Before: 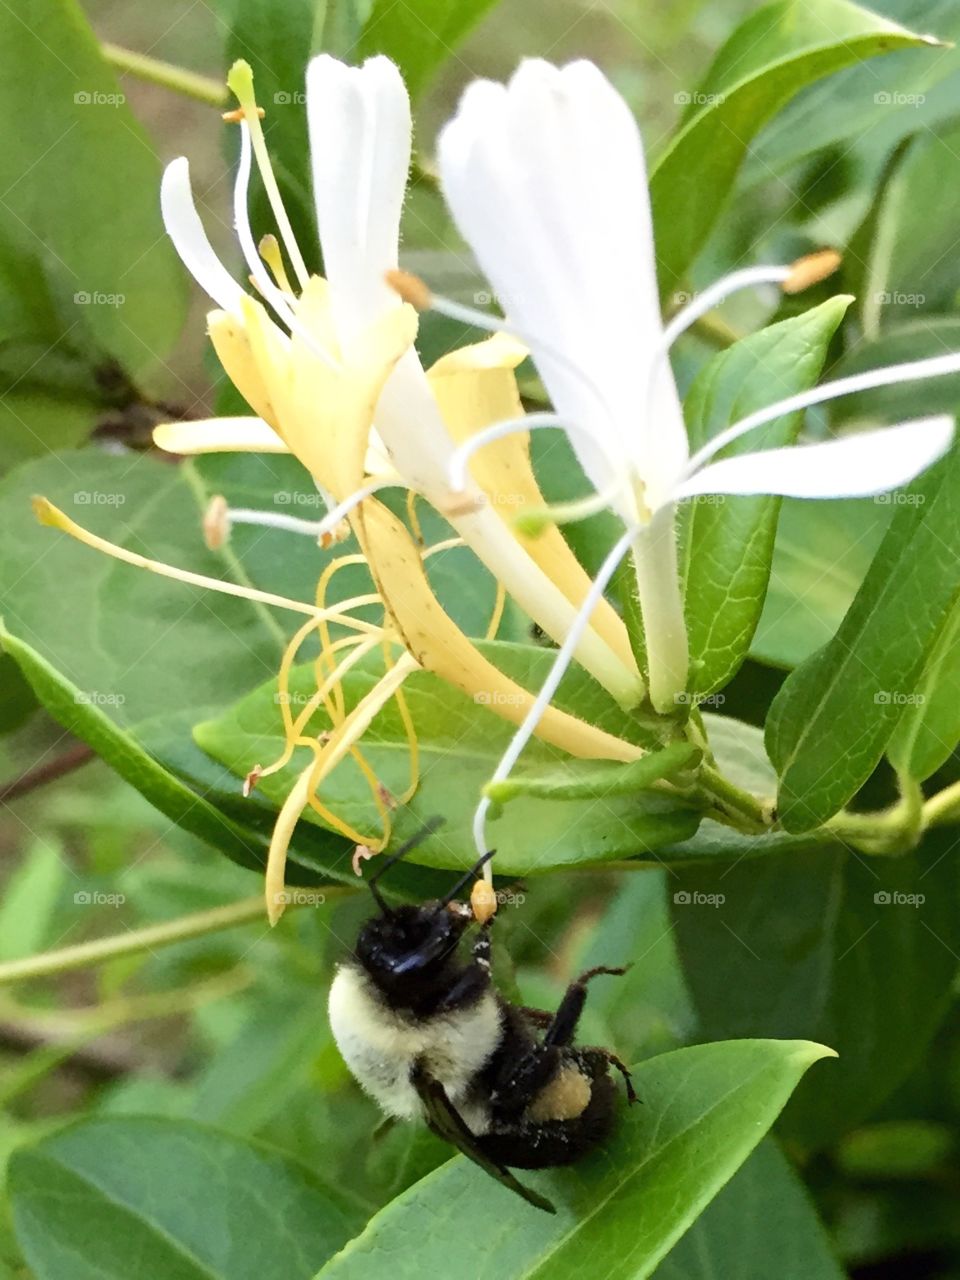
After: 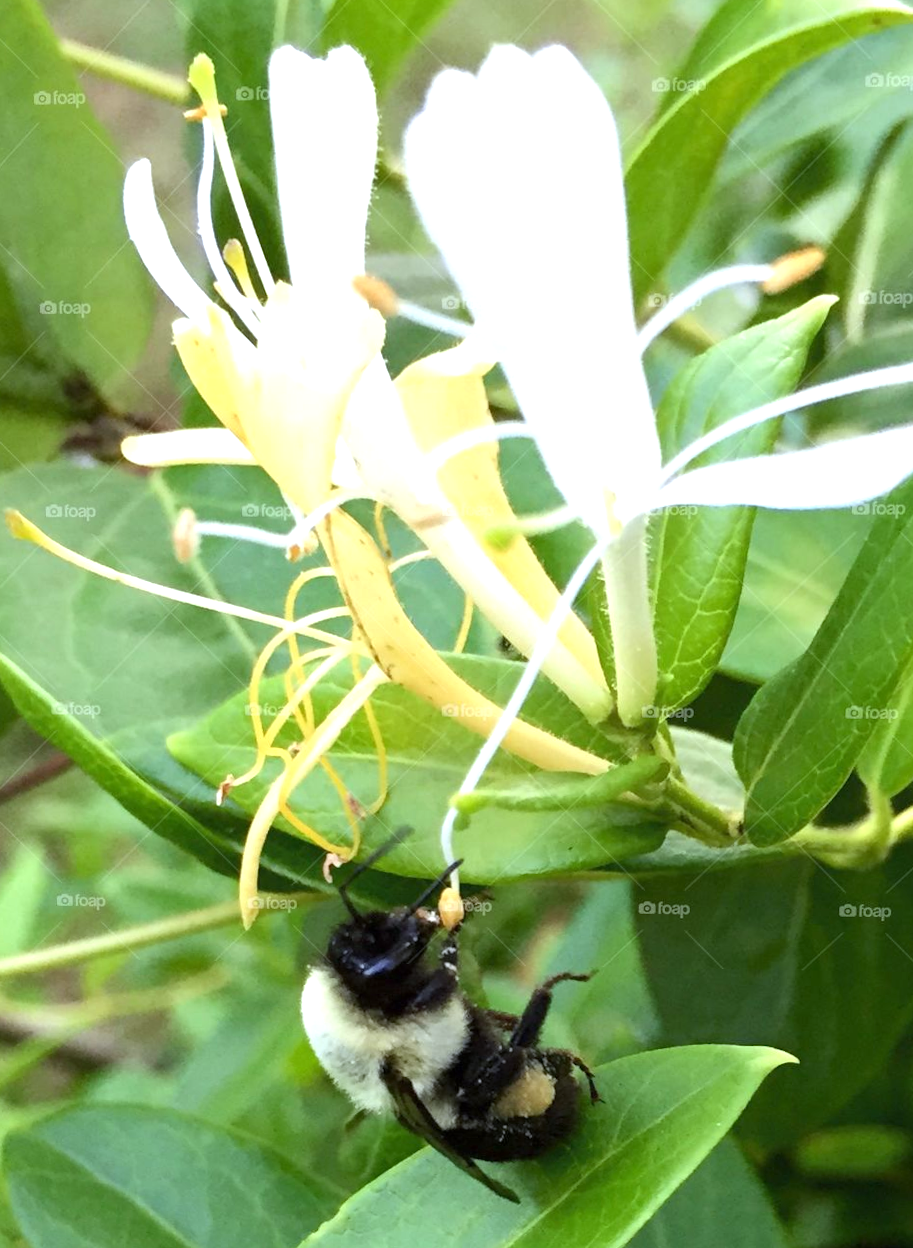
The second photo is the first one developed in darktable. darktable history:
exposure: exposure 0.493 EV, compensate highlight preservation false
rotate and perspective: rotation 0.074°, lens shift (vertical) 0.096, lens shift (horizontal) -0.041, crop left 0.043, crop right 0.952, crop top 0.024, crop bottom 0.979
white balance: red 0.954, blue 1.079
